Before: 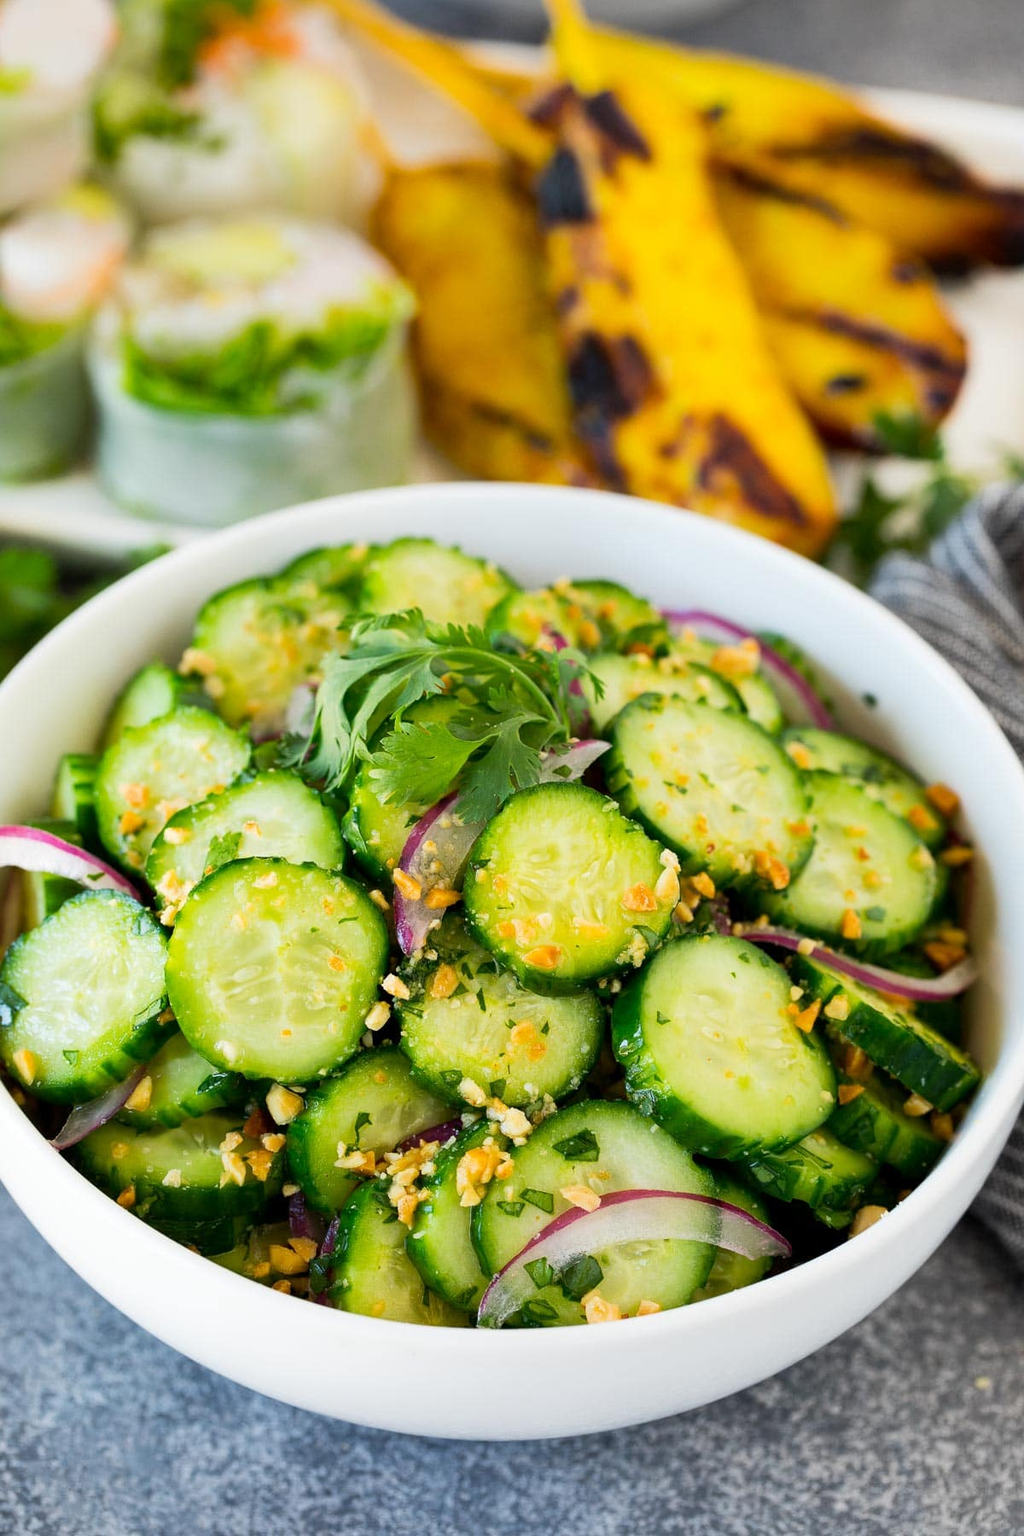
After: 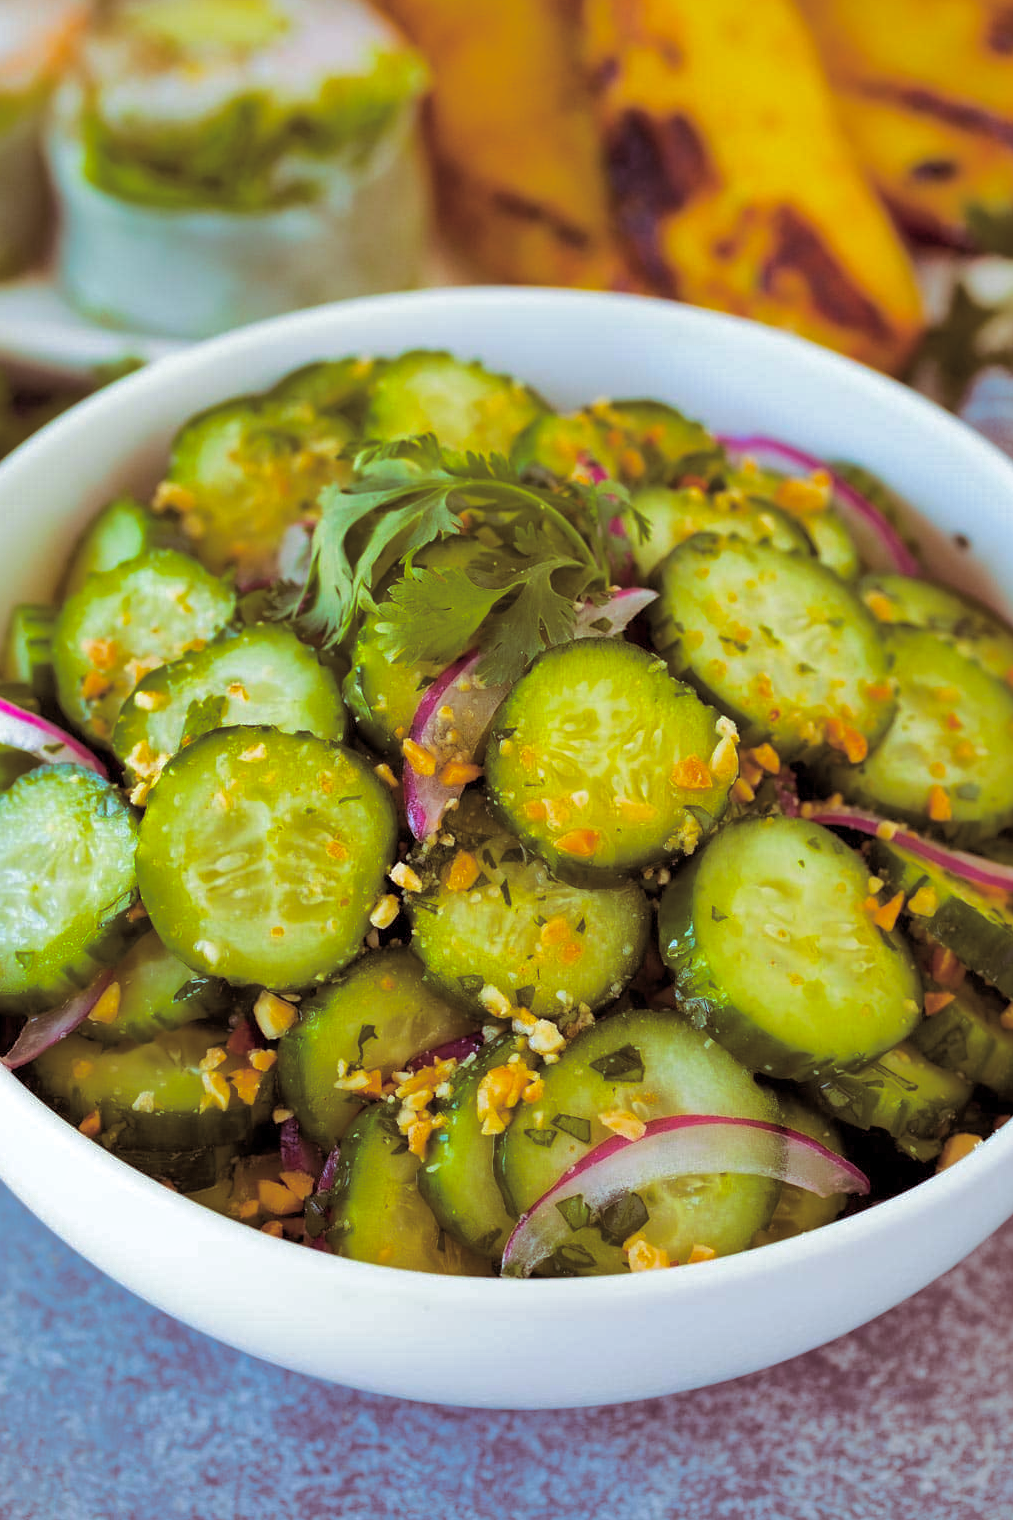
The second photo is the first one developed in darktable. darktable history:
split-toning: on, module defaults
levels: mode automatic, gray 50.8%
crop and rotate: left 4.842%, top 15.51%, right 10.668%
color balance rgb: perceptual saturation grading › global saturation 25%, perceptual brilliance grading › mid-tones 10%, perceptual brilliance grading › shadows 15%, global vibrance 20%
white balance: red 0.976, blue 1.04
shadows and highlights: shadows 60, highlights -60
